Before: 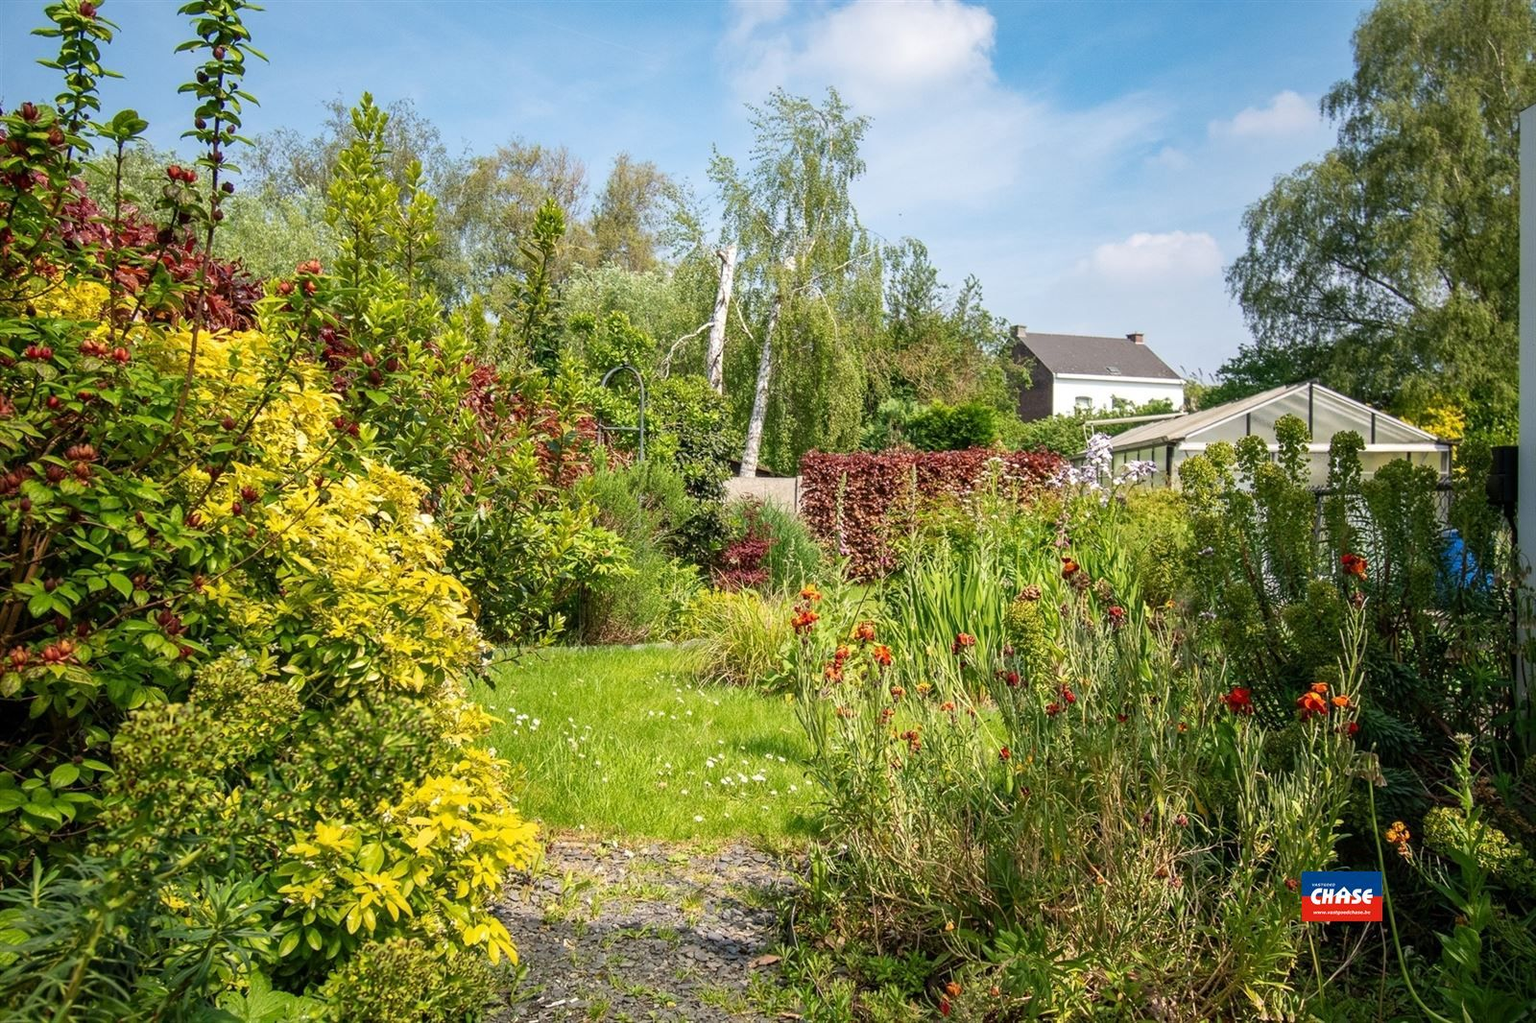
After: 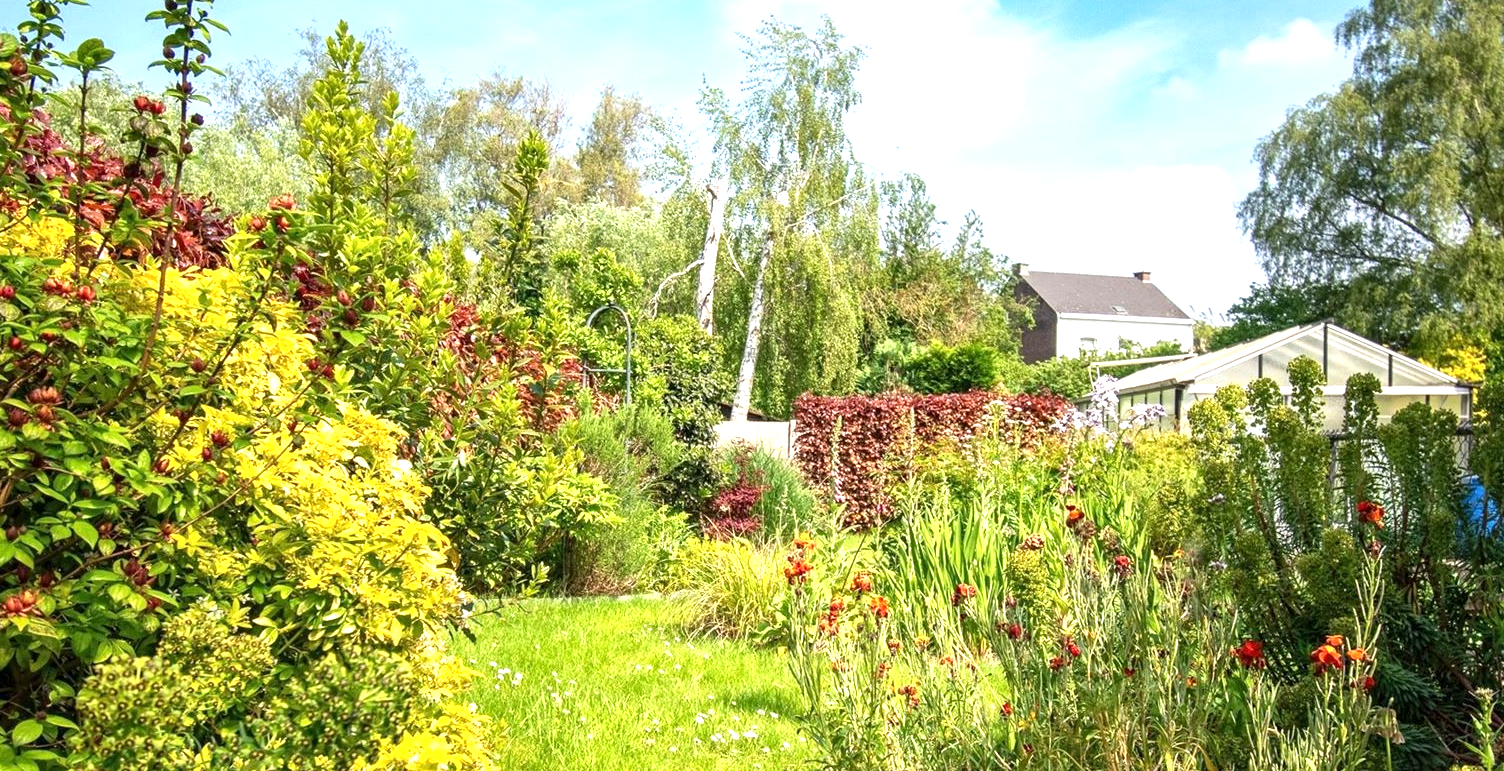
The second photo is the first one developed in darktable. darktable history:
exposure: exposure 0.943 EV, compensate highlight preservation false
crop: left 2.506%, top 7.223%, right 3.474%, bottom 20.358%
local contrast: mode bilateral grid, contrast 21, coarseness 49, detail 119%, midtone range 0.2
